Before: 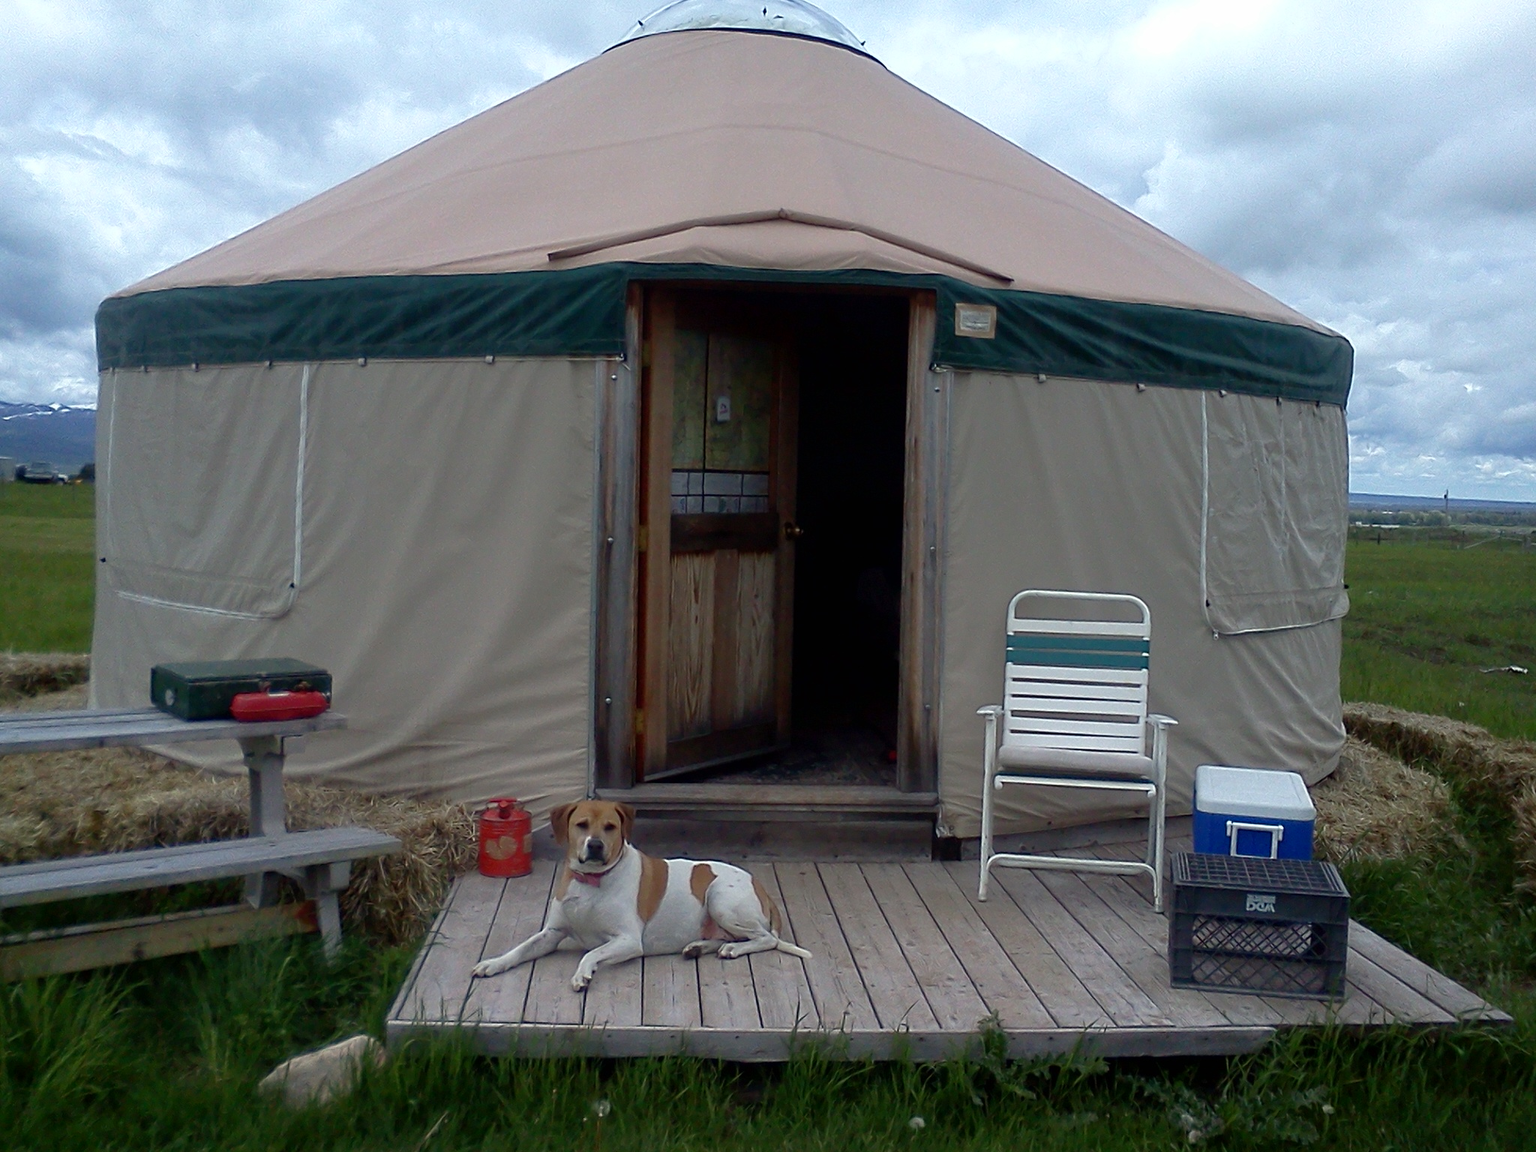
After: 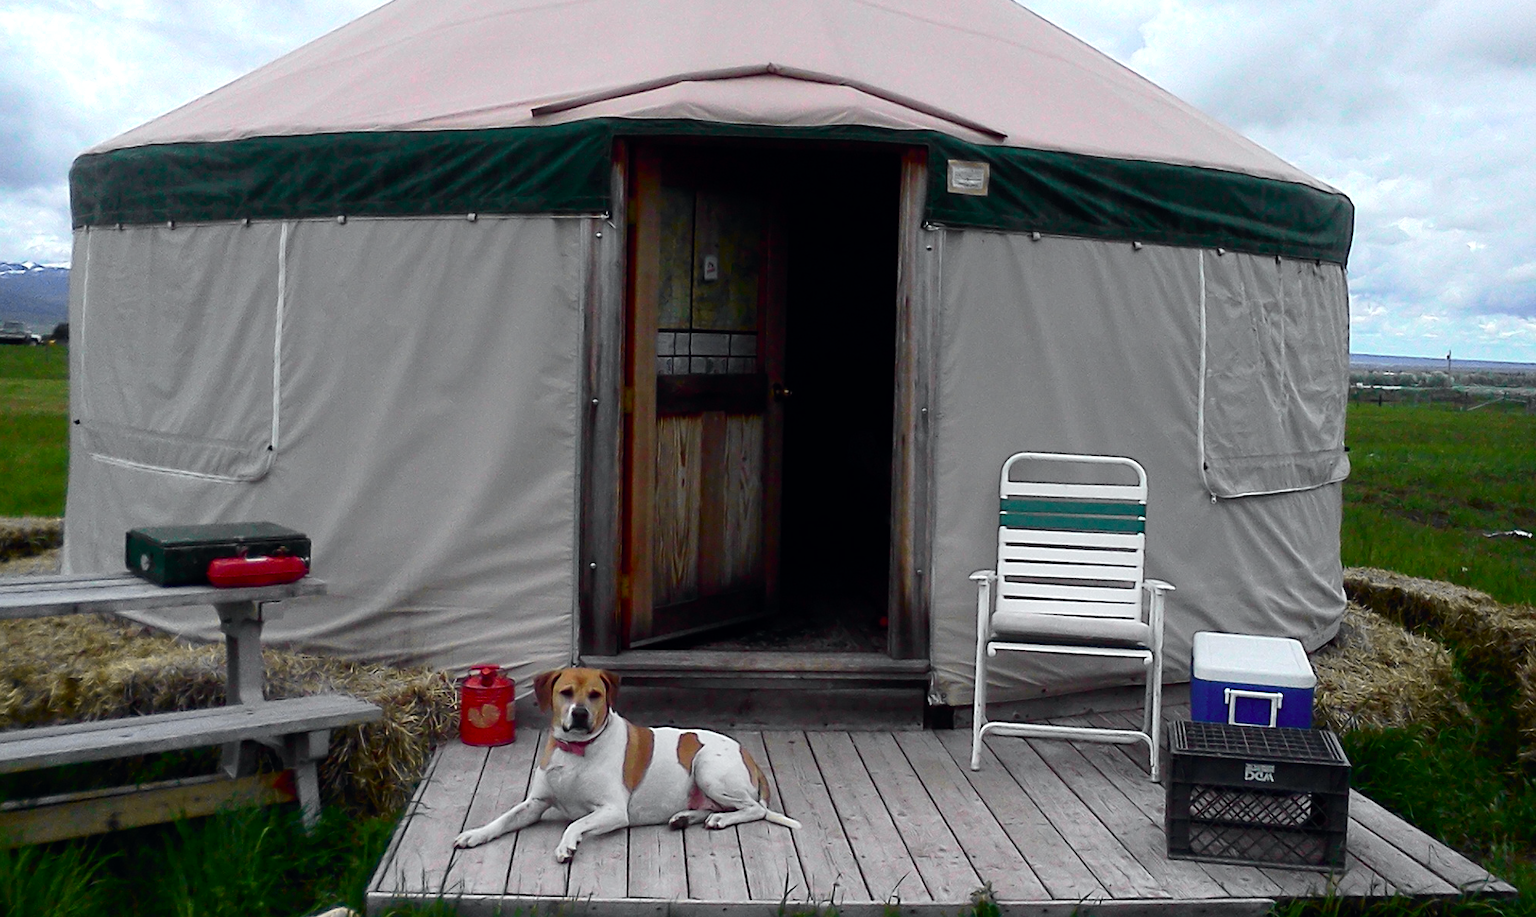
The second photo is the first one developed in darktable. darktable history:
crop and rotate: left 1.814%, top 12.818%, right 0.25%, bottom 9.225%
tone equalizer: -8 EV -0.417 EV, -7 EV -0.389 EV, -6 EV -0.333 EV, -5 EV -0.222 EV, -3 EV 0.222 EV, -2 EV 0.333 EV, -1 EV 0.389 EV, +0 EV 0.417 EV, edges refinement/feathering 500, mask exposure compensation -1.57 EV, preserve details no
tone curve: curves: ch0 [(0, 0) (0.071, 0.047) (0.266, 0.26) (0.491, 0.552) (0.753, 0.818) (1, 0.983)]; ch1 [(0, 0) (0.346, 0.307) (0.408, 0.369) (0.463, 0.443) (0.482, 0.493) (0.502, 0.5) (0.517, 0.518) (0.546, 0.576) (0.588, 0.643) (0.651, 0.709) (1, 1)]; ch2 [(0, 0) (0.346, 0.34) (0.434, 0.46) (0.485, 0.494) (0.5, 0.494) (0.517, 0.503) (0.535, 0.545) (0.583, 0.634) (0.625, 0.686) (1, 1)], color space Lab, independent channels, preserve colors none
